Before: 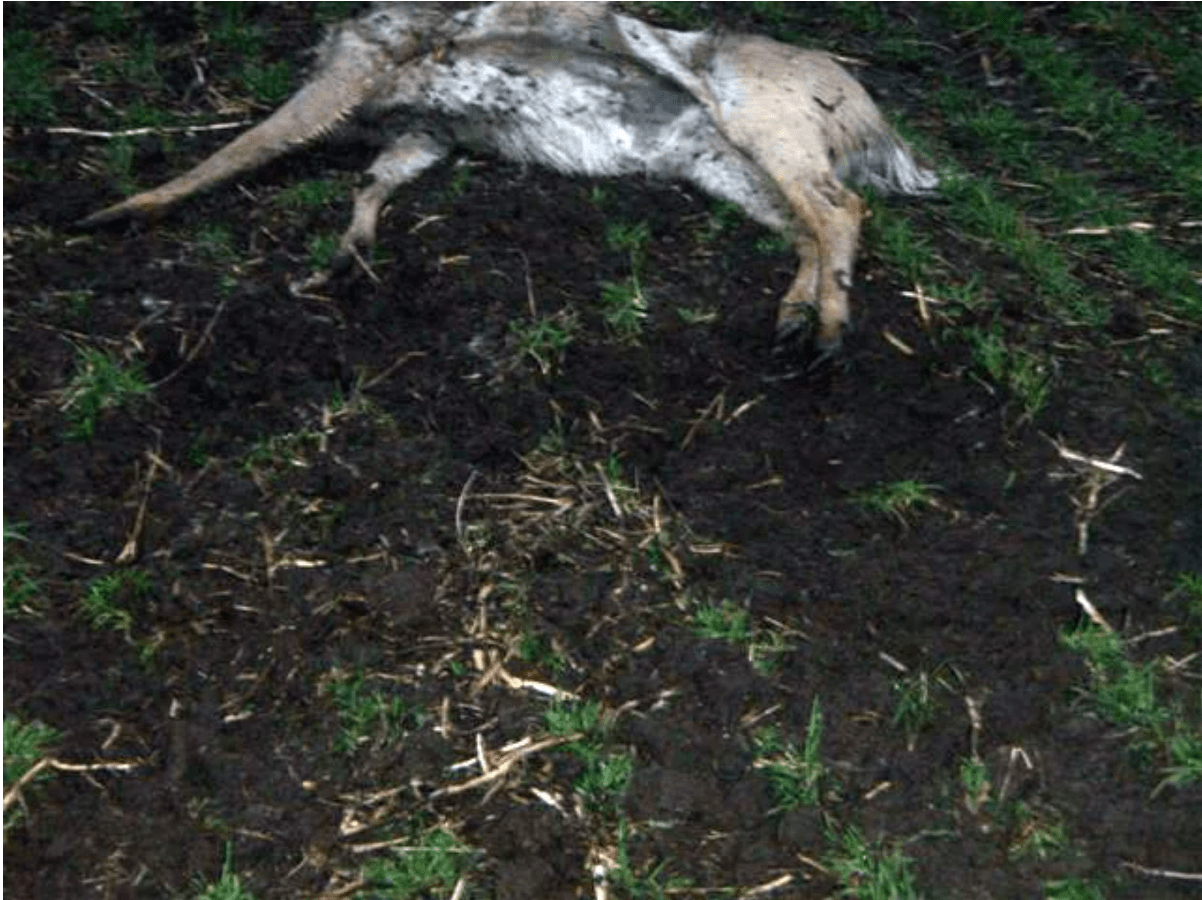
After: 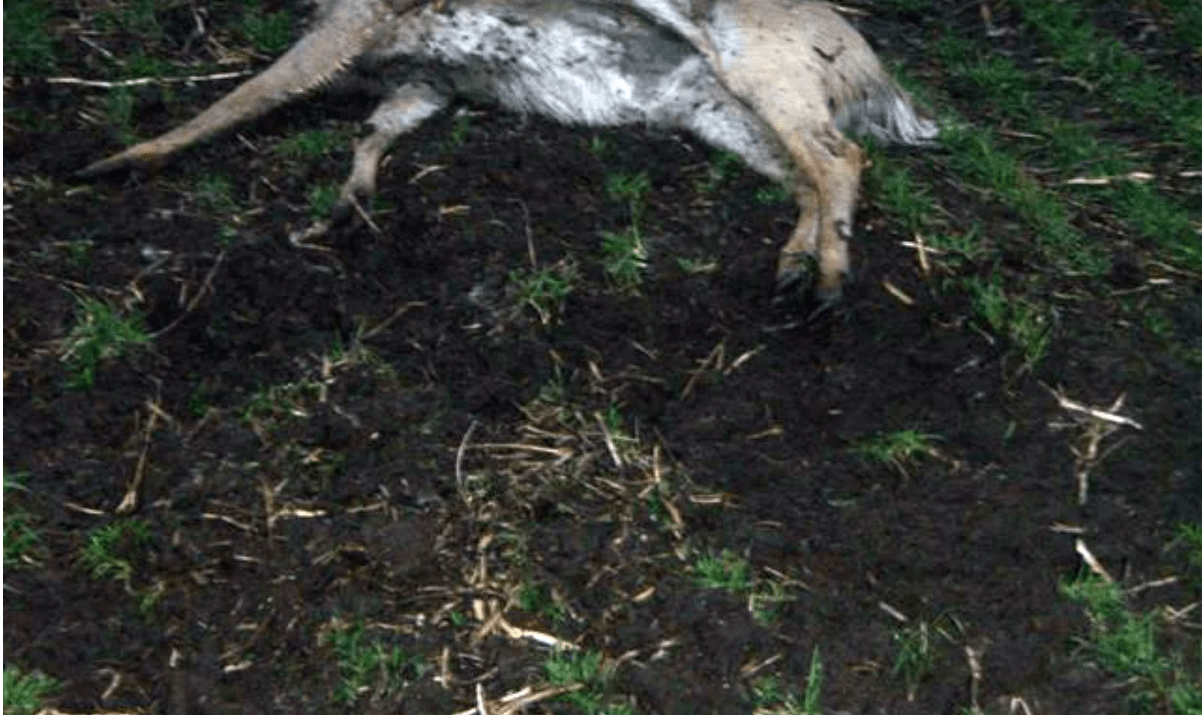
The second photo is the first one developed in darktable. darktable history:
crop and rotate: top 5.665%, bottom 14.797%
